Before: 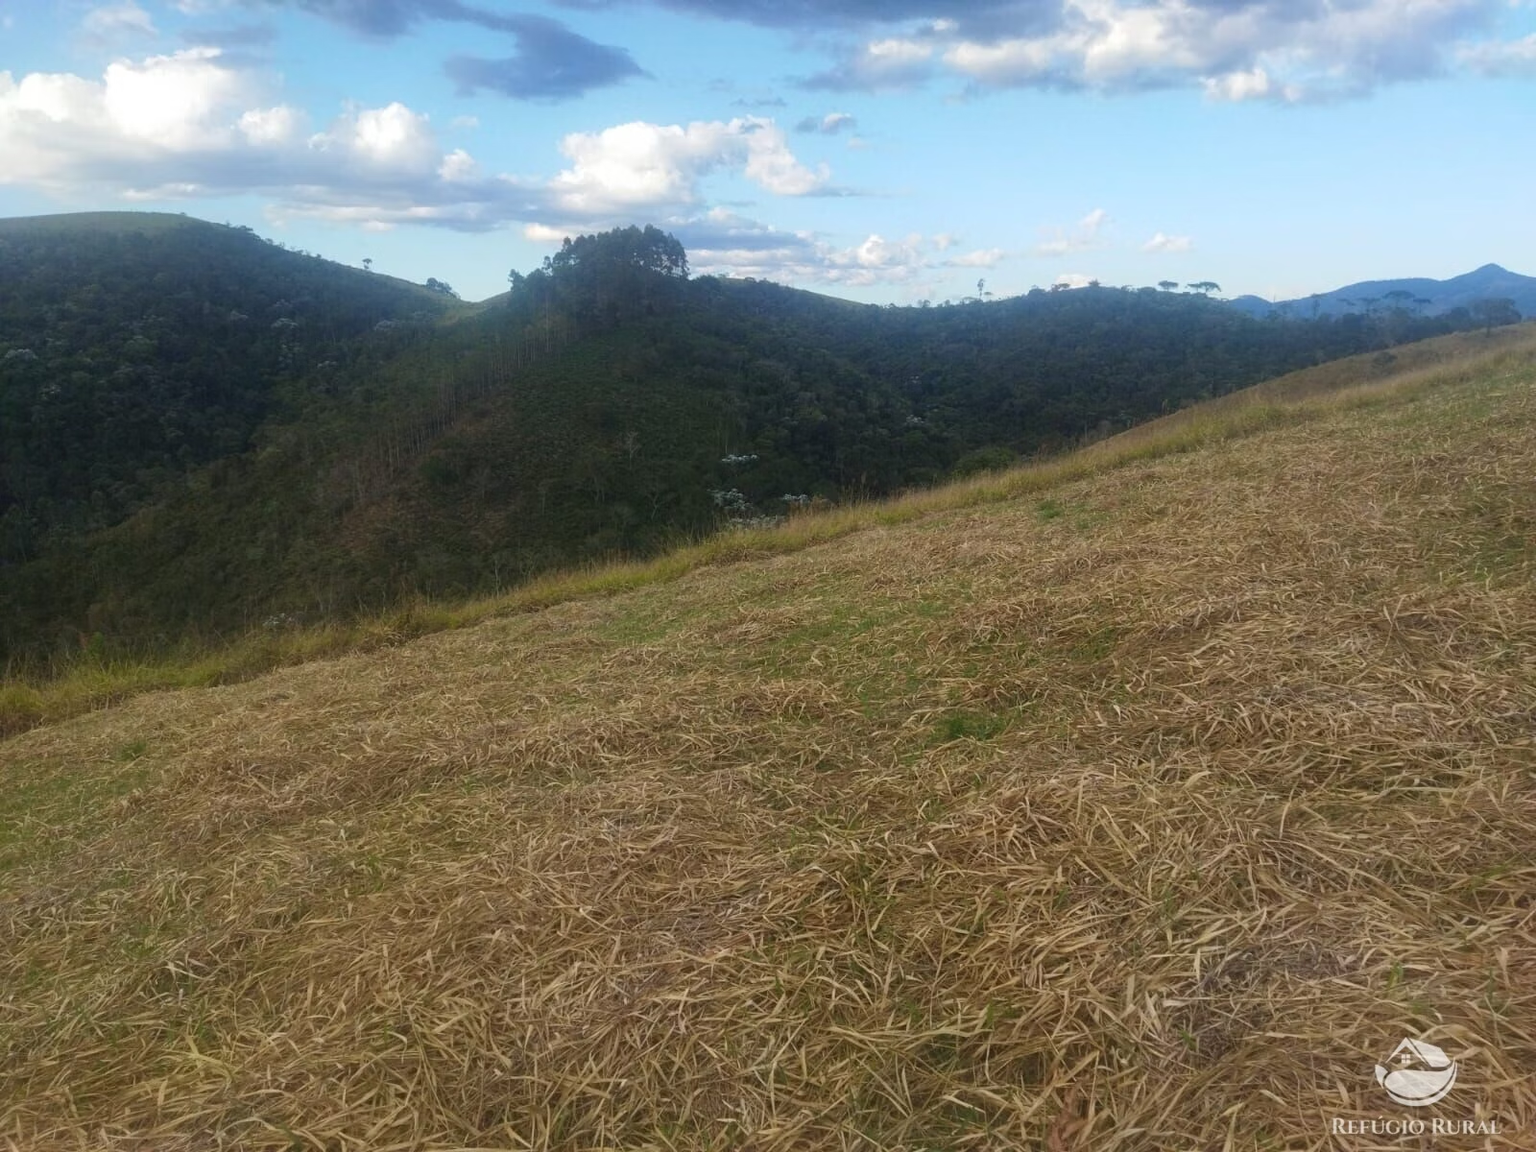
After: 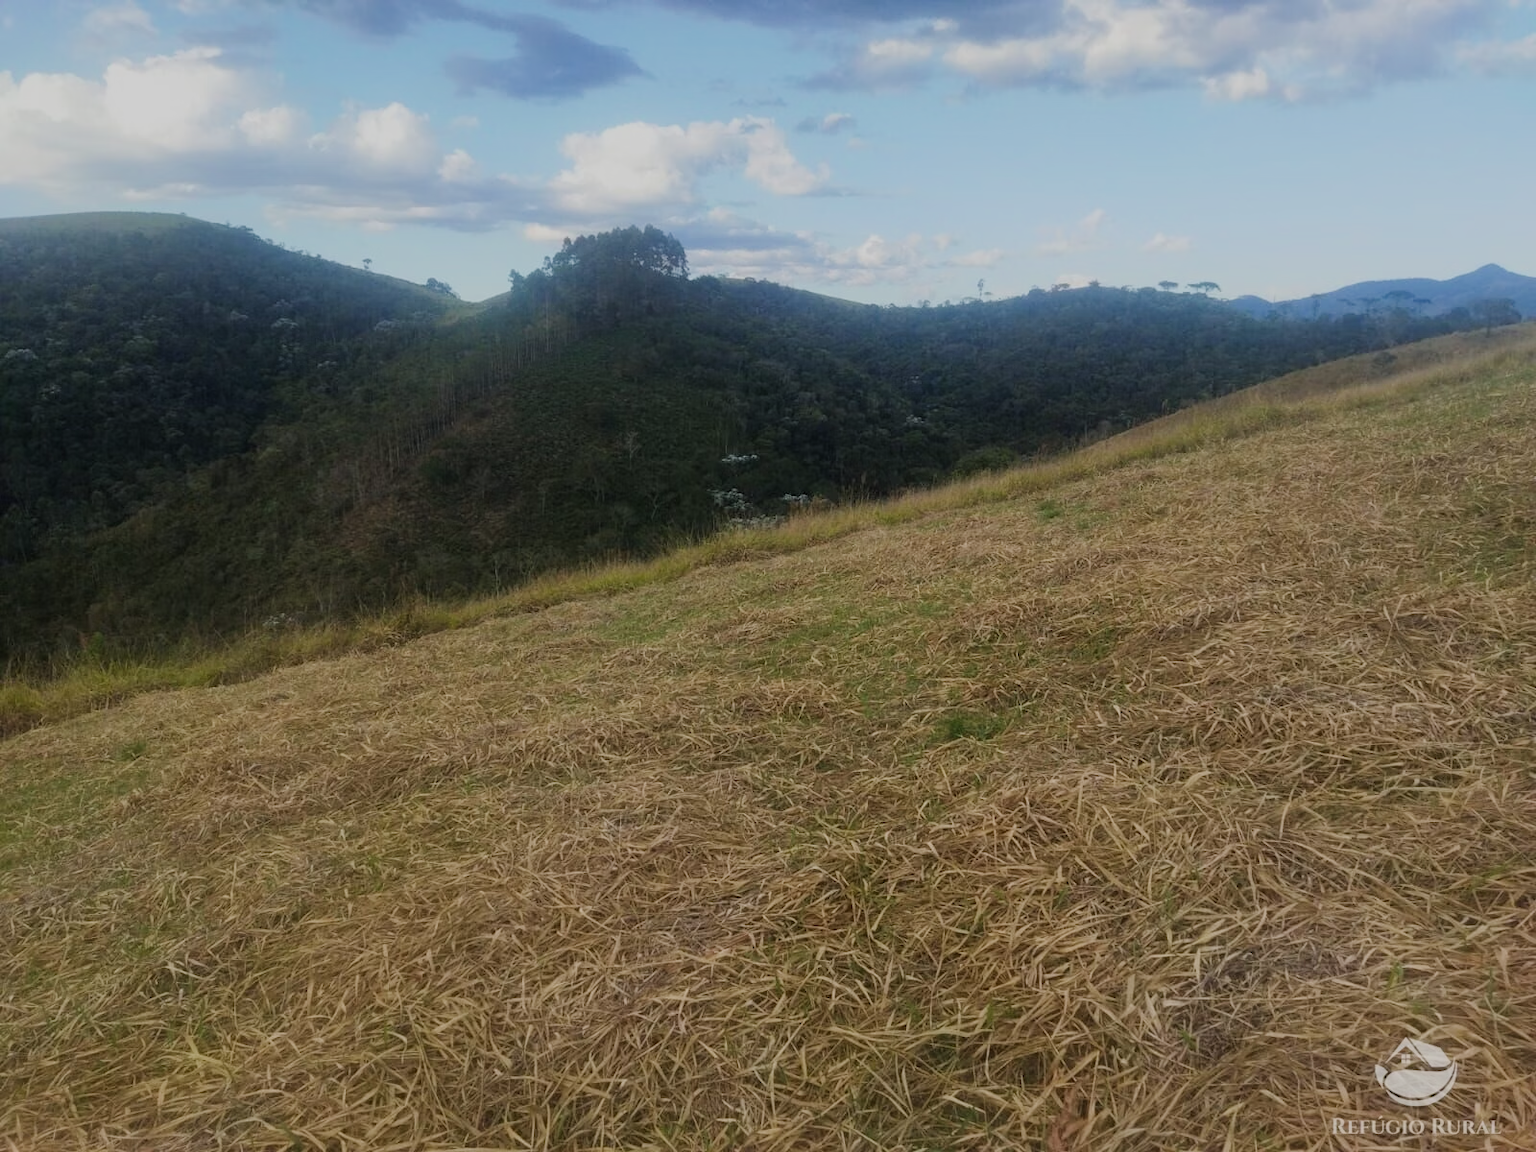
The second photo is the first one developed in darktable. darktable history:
filmic rgb: black relative exposure -7.17 EV, white relative exposure 5.39 EV, hardness 3.02, contrast in shadows safe
